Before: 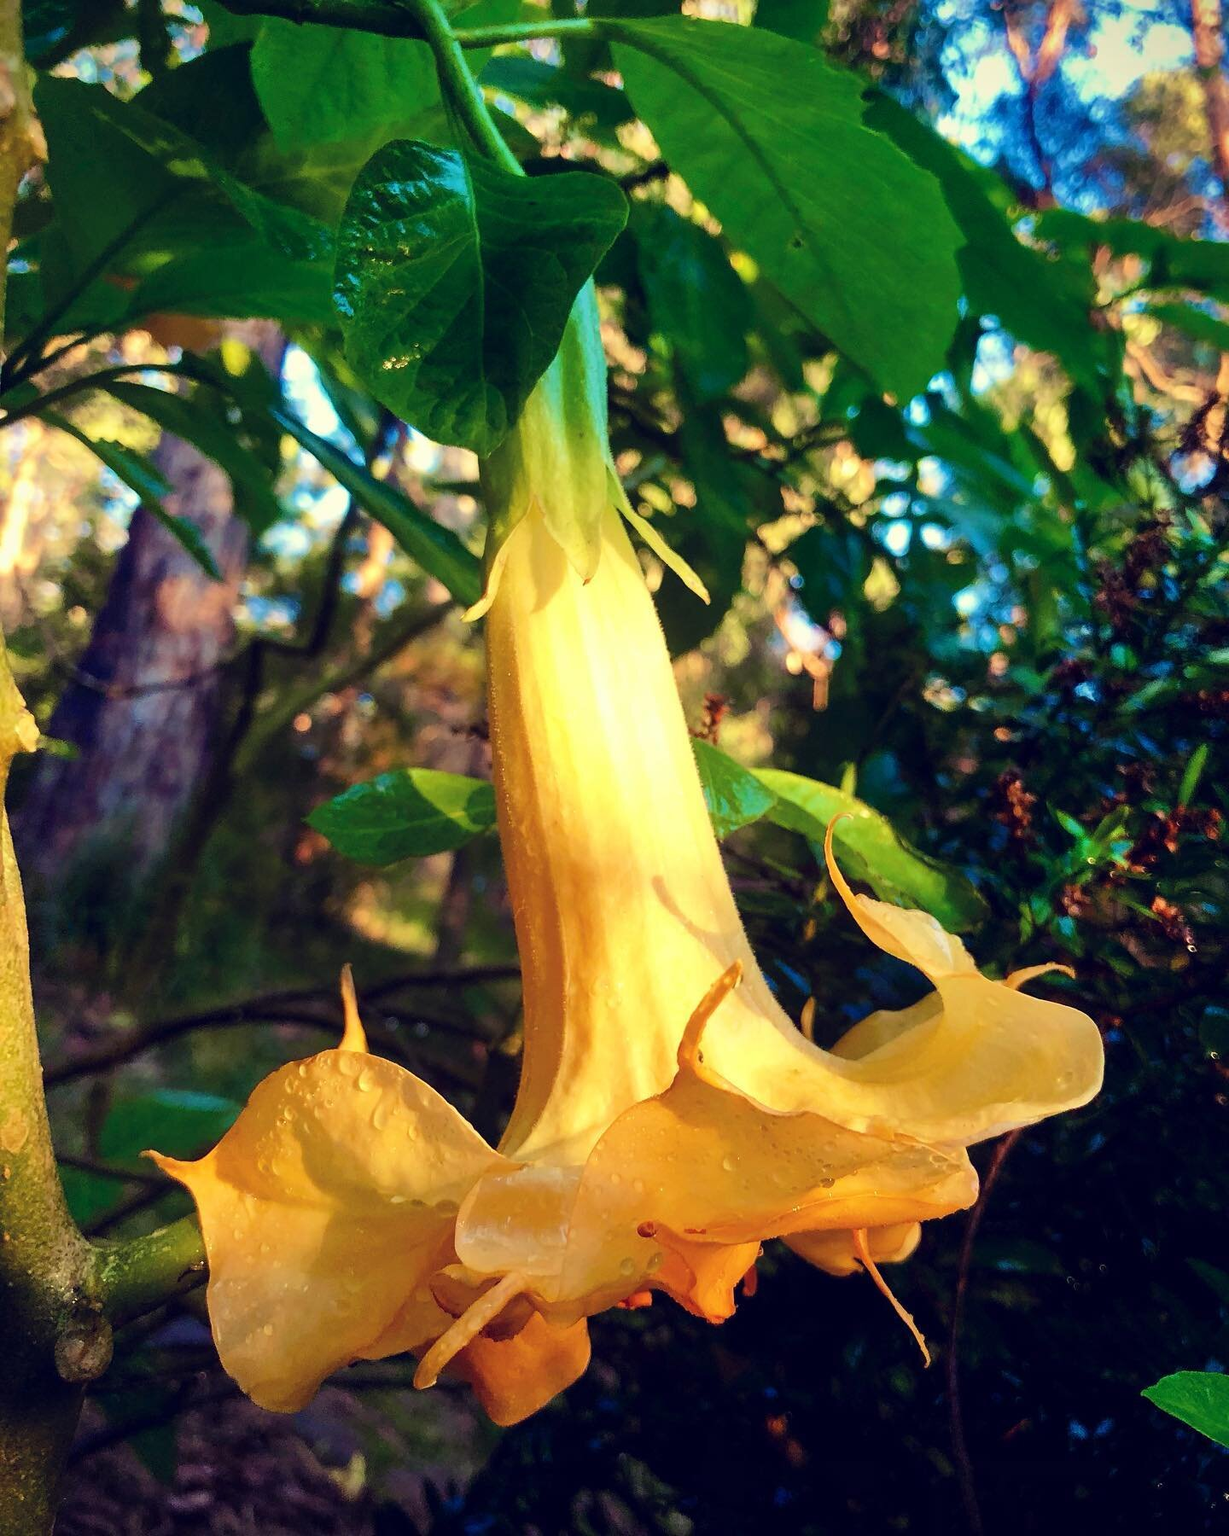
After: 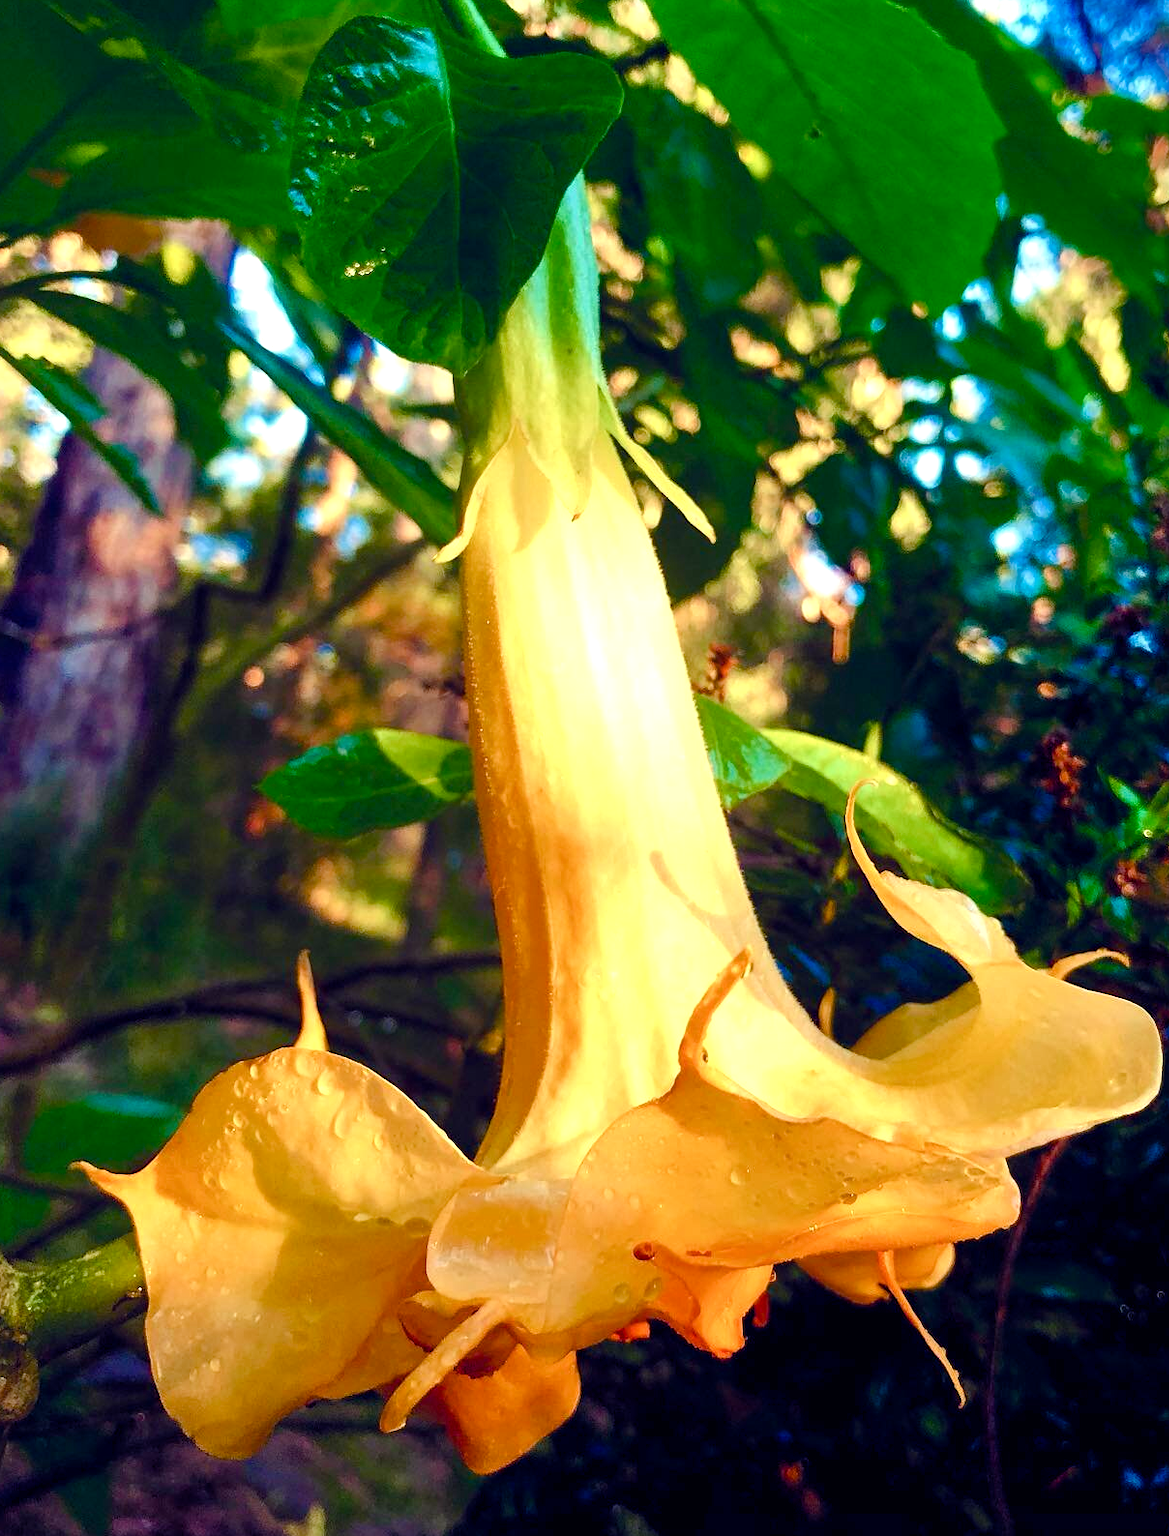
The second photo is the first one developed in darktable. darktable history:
crop: left 6.446%, top 8.188%, right 9.538%, bottom 3.548%
color balance rgb: perceptual saturation grading › global saturation 25%, perceptual saturation grading › highlights -50%, perceptual saturation grading › shadows 30%, perceptual brilliance grading › global brilliance 12%, global vibrance 20%
